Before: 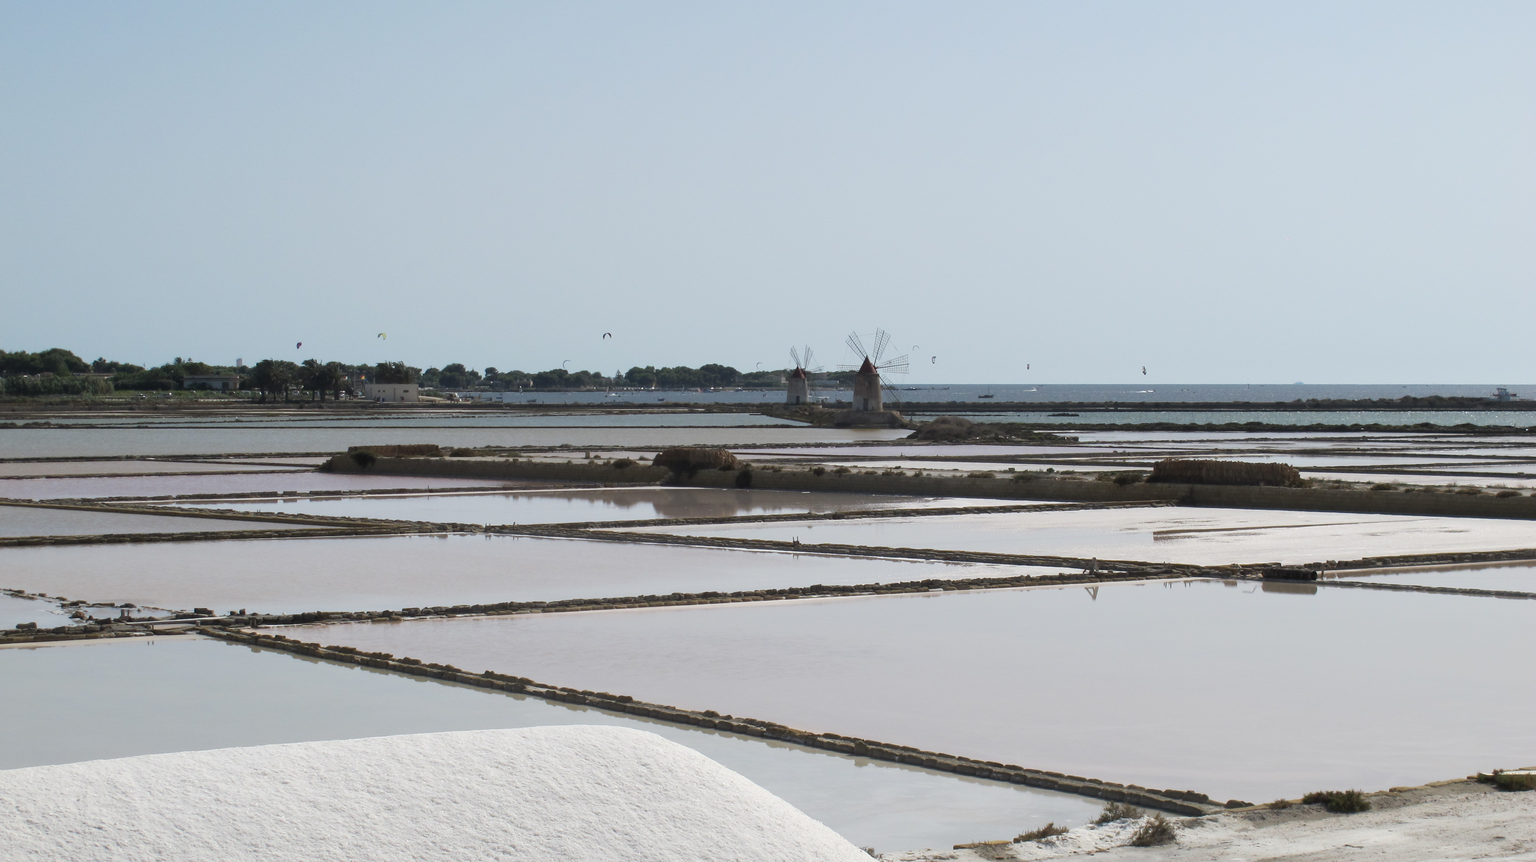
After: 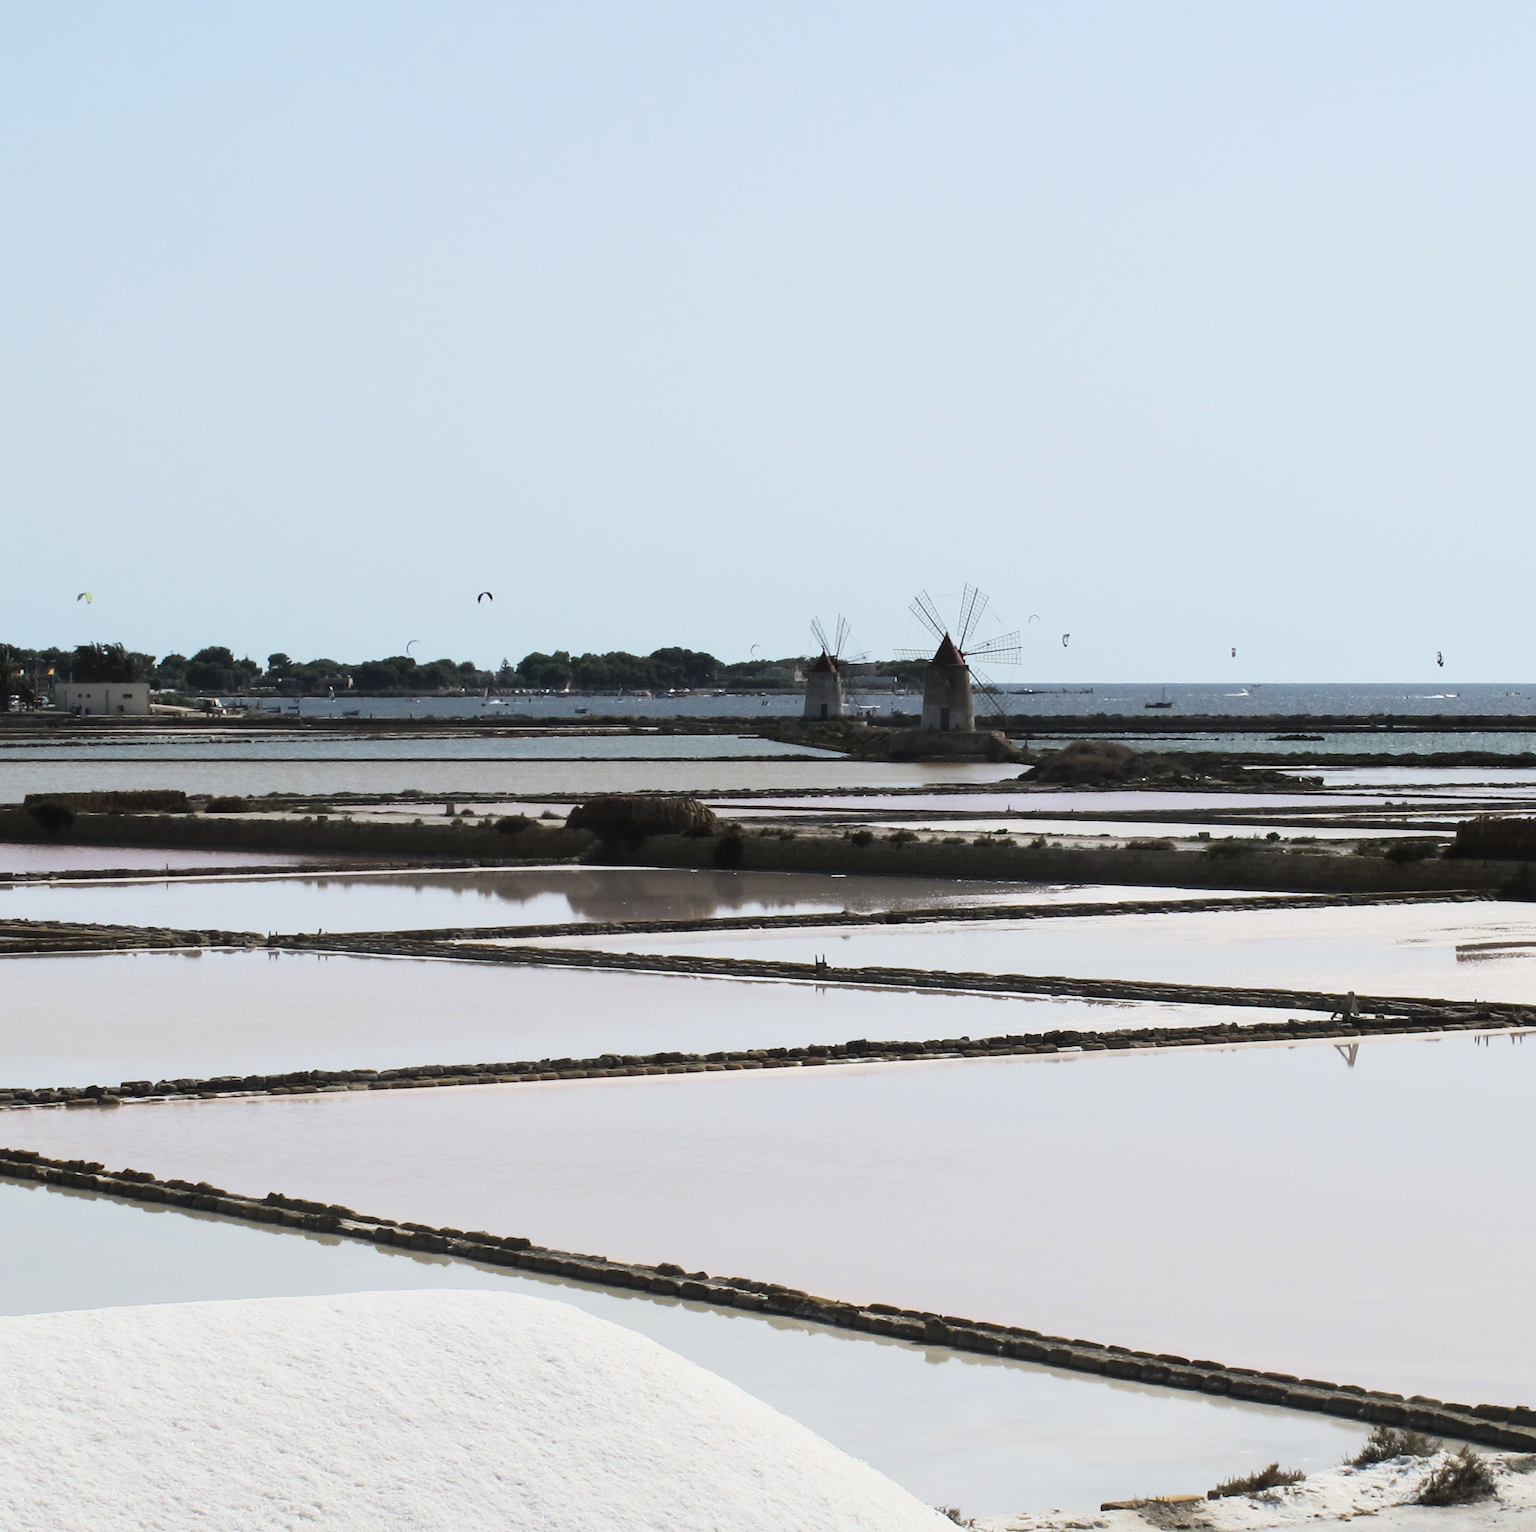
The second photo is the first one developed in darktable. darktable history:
crop: left 21.769%, right 21.978%, bottom 0.015%
tone curve: curves: ch0 [(0, 0.023) (0.132, 0.075) (0.251, 0.186) (0.463, 0.461) (0.662, 0.757) (0.854, 0.909) (1, 0.973)]; ch1 [(0, 0) (0.447, 0.411) (0.483, 0.469) (0.498, 0.496) (0.518, 0.514) (0.561, 0.579) (0.604, 0.645) (0.669, 0.73) (0.819, 0.93) (1, 1)]; ch2 [(0, 0) (0.307, 0.315) (0.425, 0.438) (0.483, 0.477) (0.503, 0.503) (0.526, 0.534) (0.567, 0.569) (0.617, 0.674) (0.703, 0.797) (0.985, 0.966)], color space Lab, linked channels, preserve colors none
